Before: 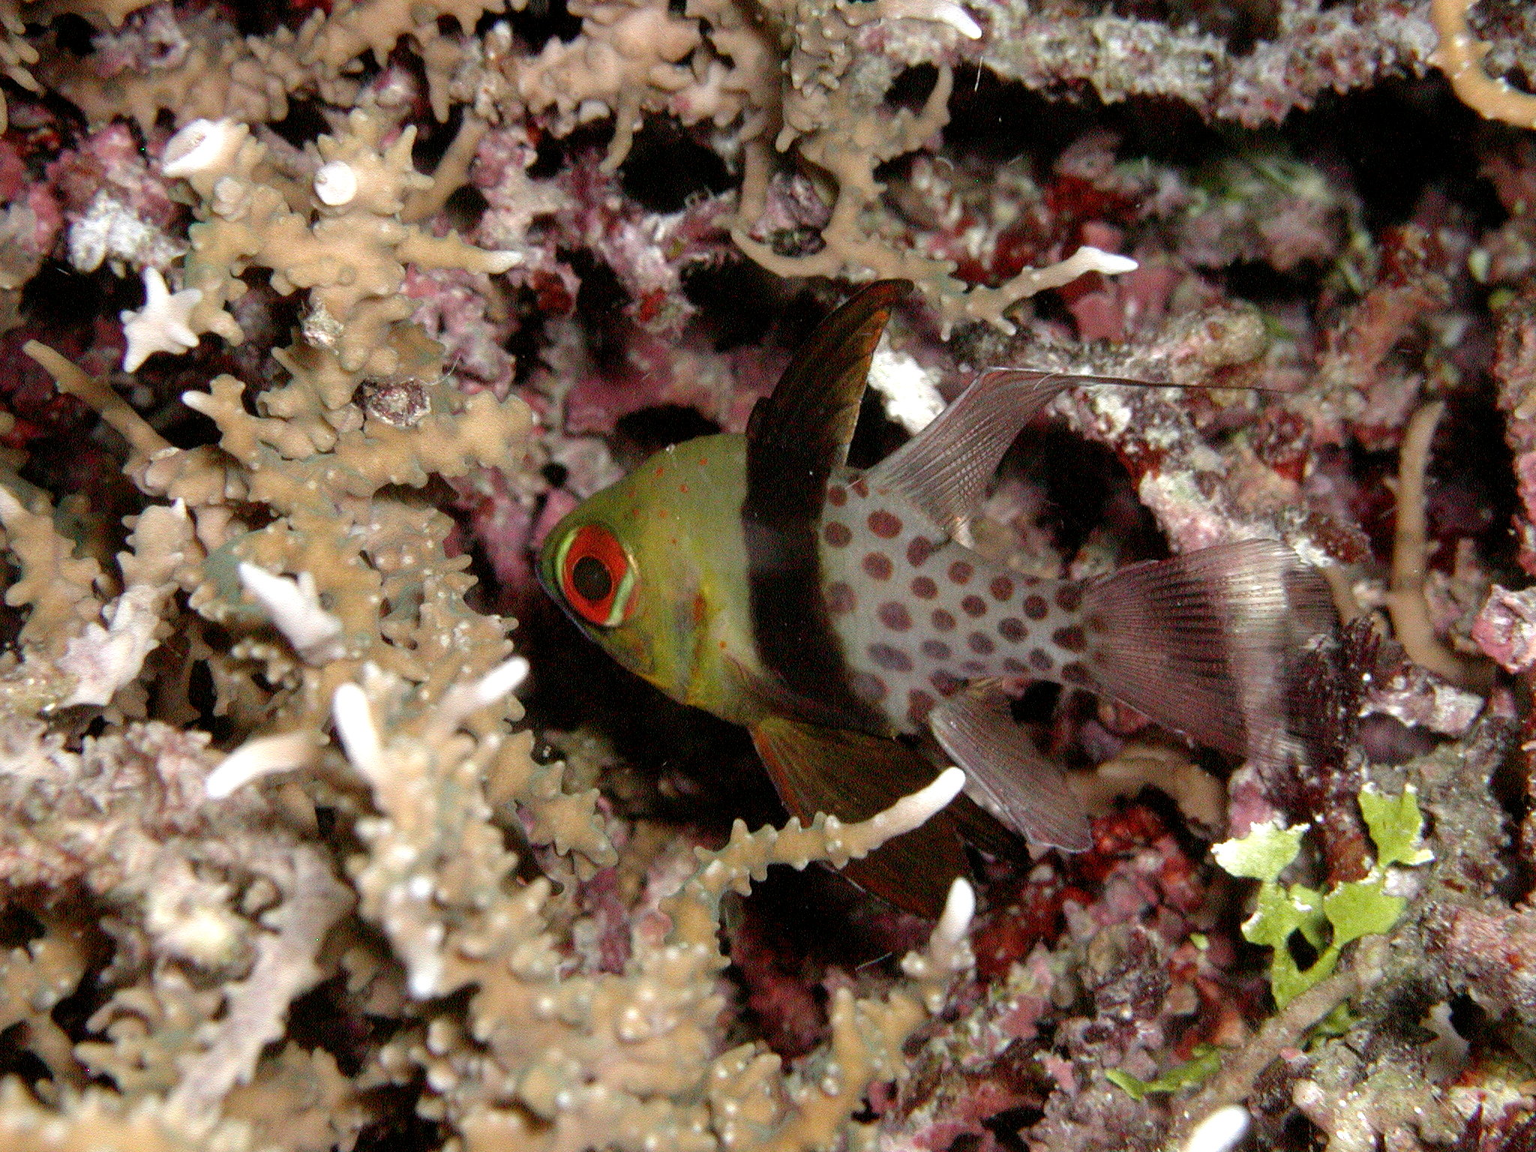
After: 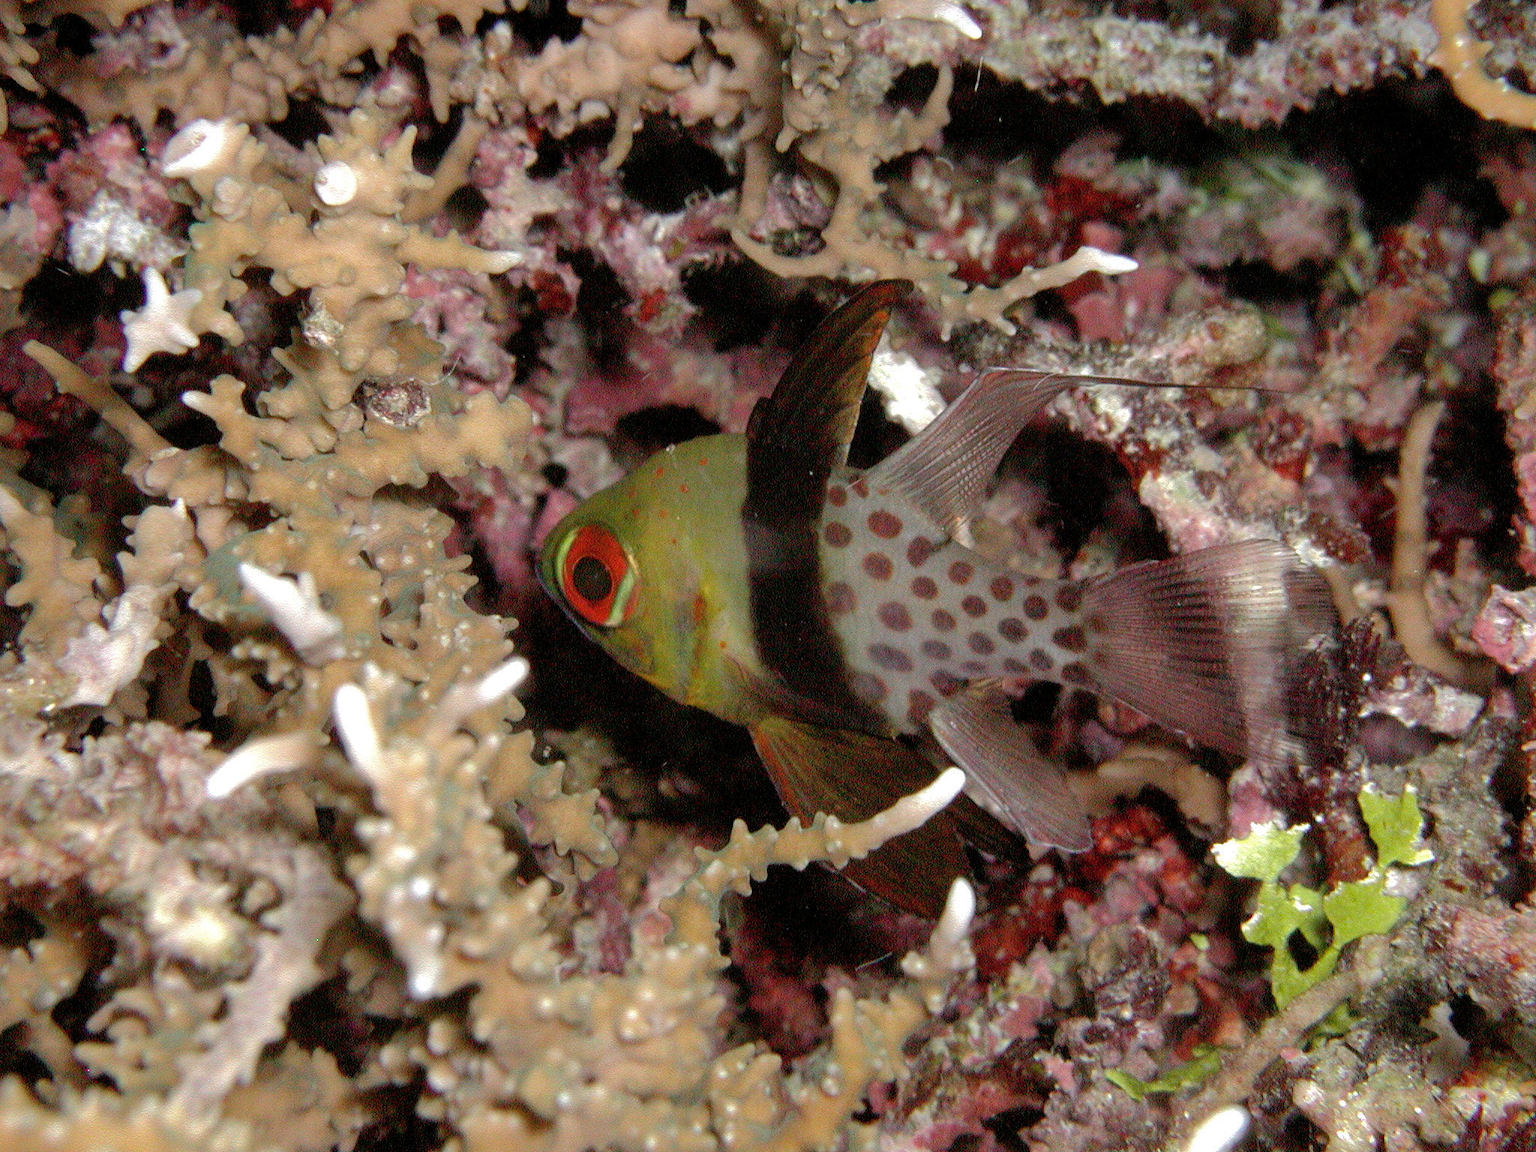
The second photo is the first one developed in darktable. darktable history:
shadows and highlights: shadows 39.74, highlights -59.87
